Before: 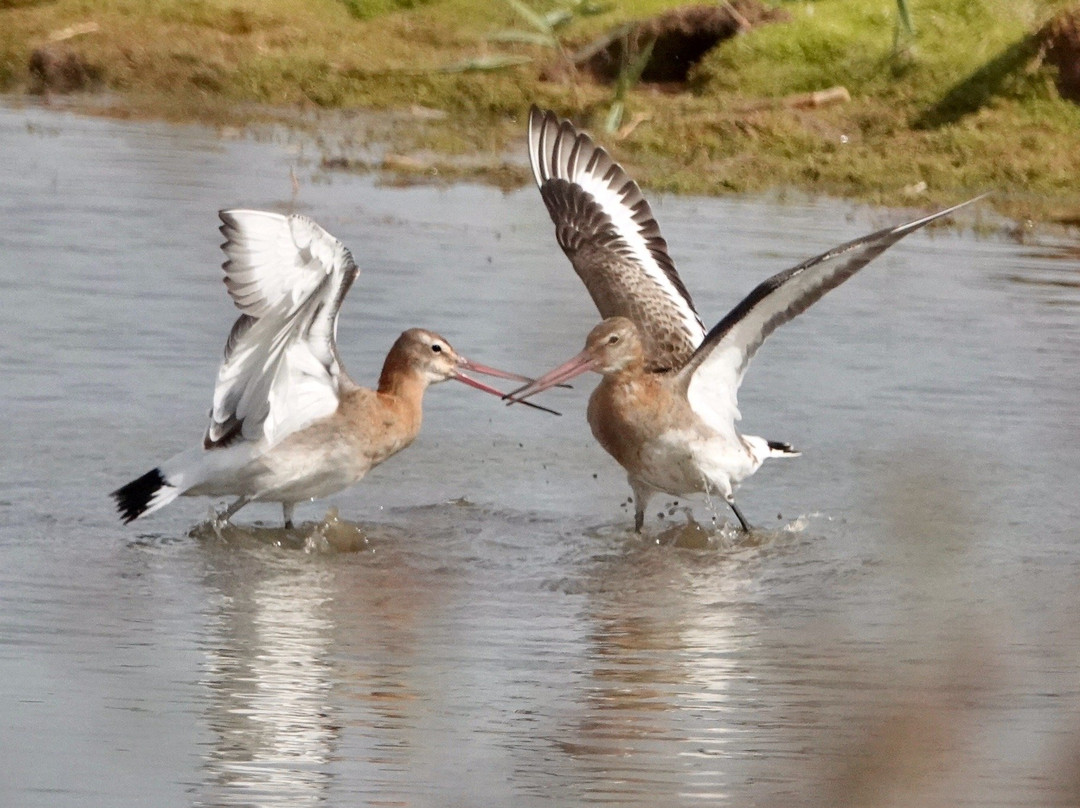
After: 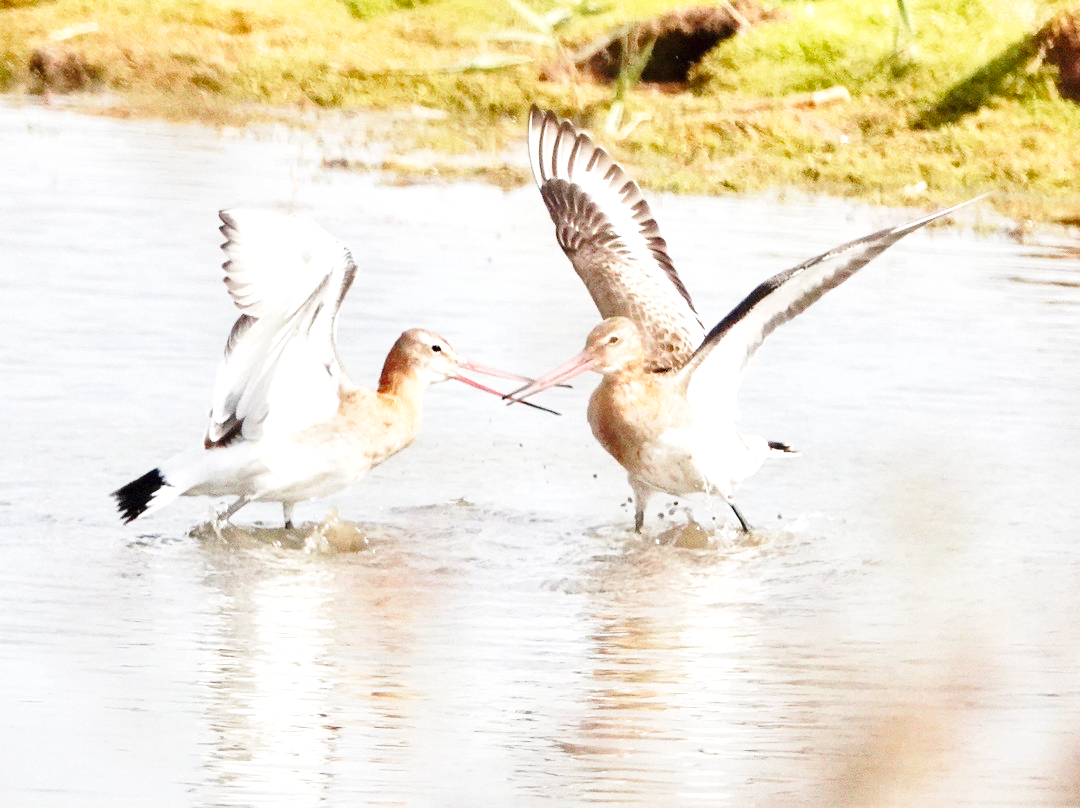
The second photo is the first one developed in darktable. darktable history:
exposure: black level correction 0, exposure 1.106 EV, compensate exposure bias true, compensate highlight preservation false
base curve: curves: ch0 [(0, 0) (0.028, 0.03) (0.121, 0.232) (0.46, 0.748) (0.859, 0.968) (1, 1)], preserve colors none
